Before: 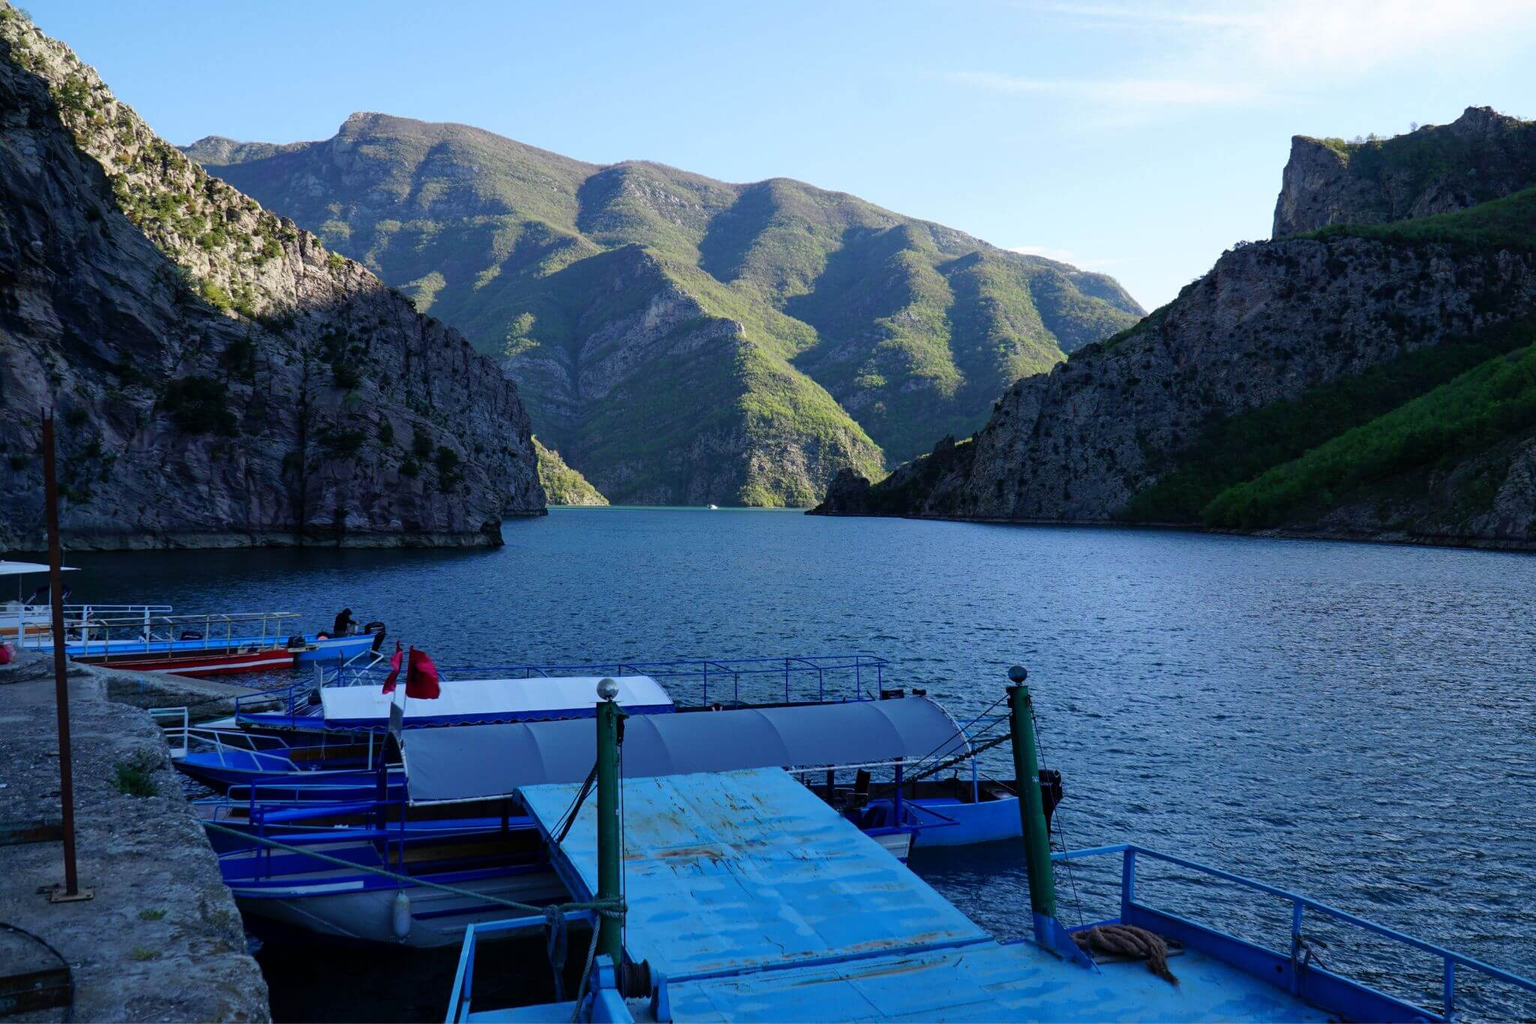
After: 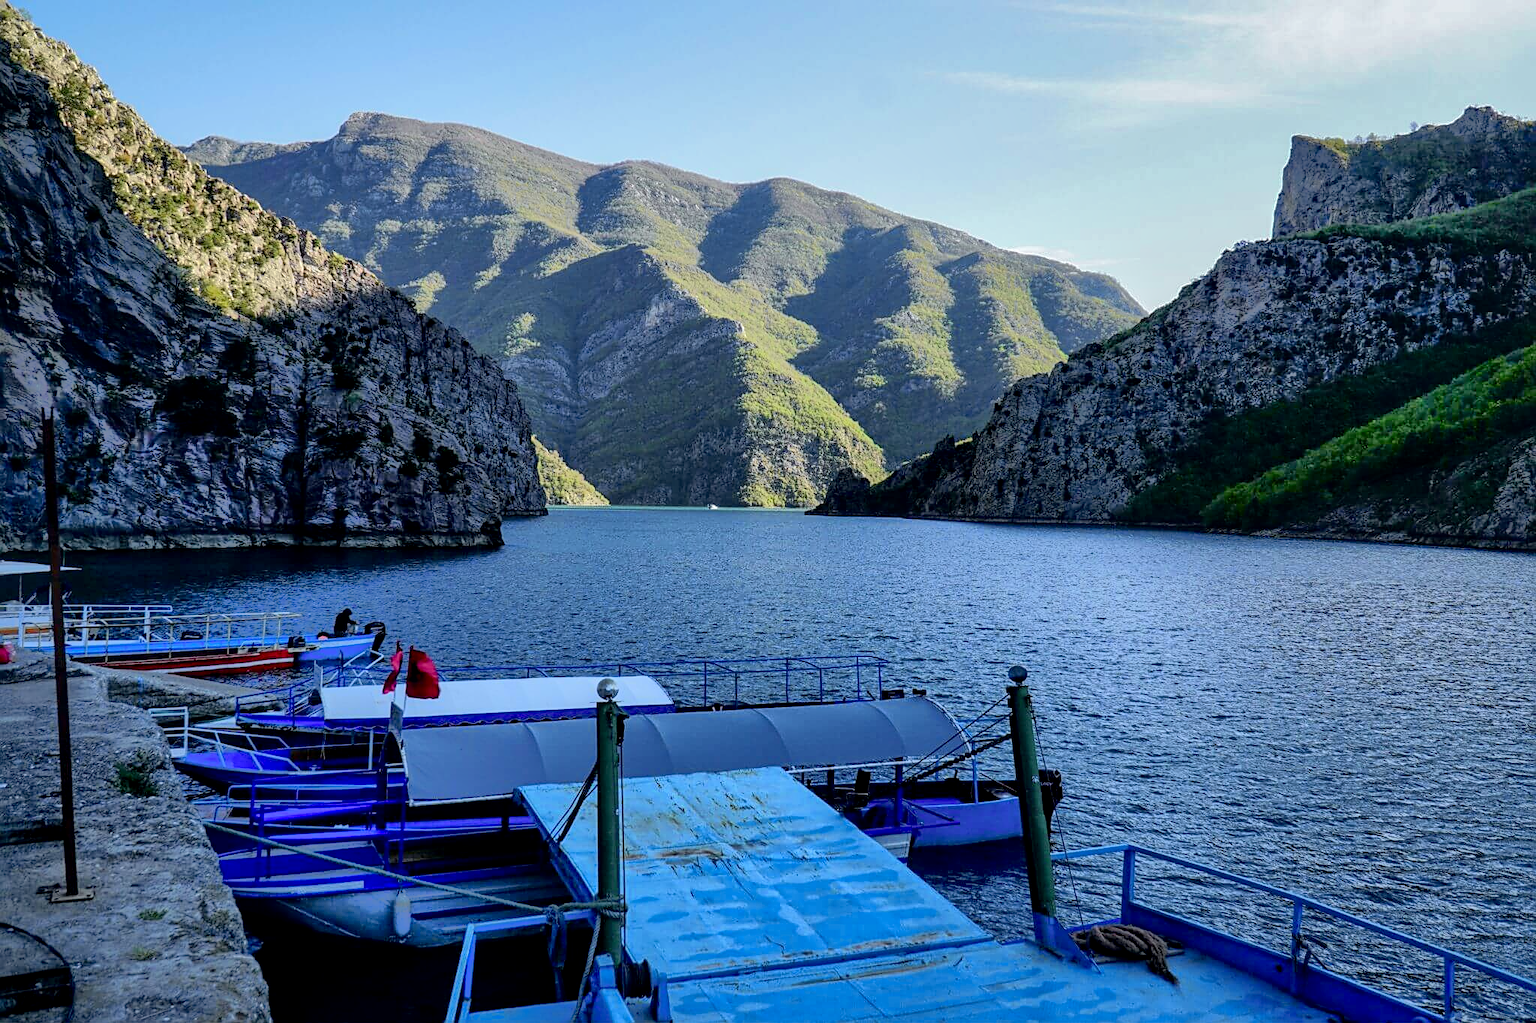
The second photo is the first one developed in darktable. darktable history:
local contrast: detail 130%
tone curve: curves: ch0 [(0, 0) (0.037, 0.011) (0.135, 0.093) (0.266, 0.281) (0.461, 0.555) (0.581, 0.716) (0.675, 0.793) (0.767, 0.849) (0.91, 0.924) (1, 0.979)]; ch1 [(0, 0) (0.292, 0.278) (0.419, 0.423) (0.493, 0.492) (0.506, 0.5) (0.534, 0.529) (0.562, 0.562) (0.641, 0.663) (0.754, 0.76) (1, 1)]; ch2 [(0, 0) (0.294, 0.3) (0.361, 0.372) (0.429, 0.445) (0.478, 0.486) (0.502, 0.498) (0.518, 0.522) (0.531, 0.549) (0.561, 0.579) (0.64, 0.645) (0.7, 0.7) (0.861, 0.808) (1, 0.951)], color space Lab, independent channels, preserve colors none
shadows and highlights: shadows 60, highlights -60
color balance rgb: shadows fall-off 101%, linear chroma grading › mid-tones 7.63%, perceptual saturation grading › mid-tones 11.68%, mask middle-gray fulcrum 22.45%, global vibrance 10.11%, saturation formula JzAzBz (2021)
sharpen: on, module defaults
